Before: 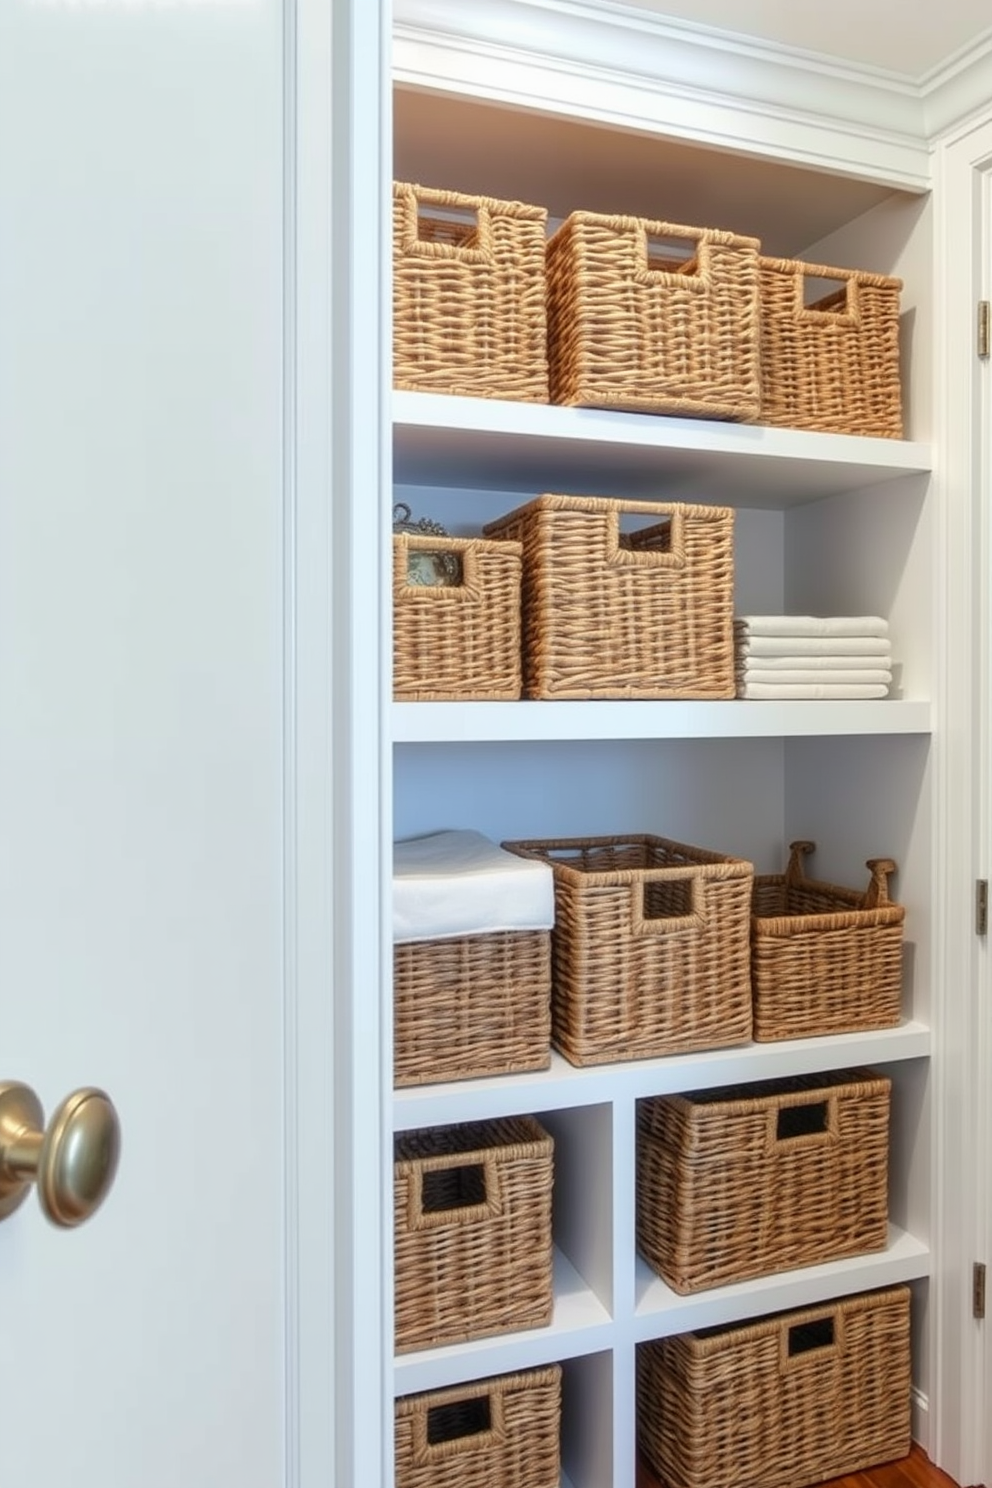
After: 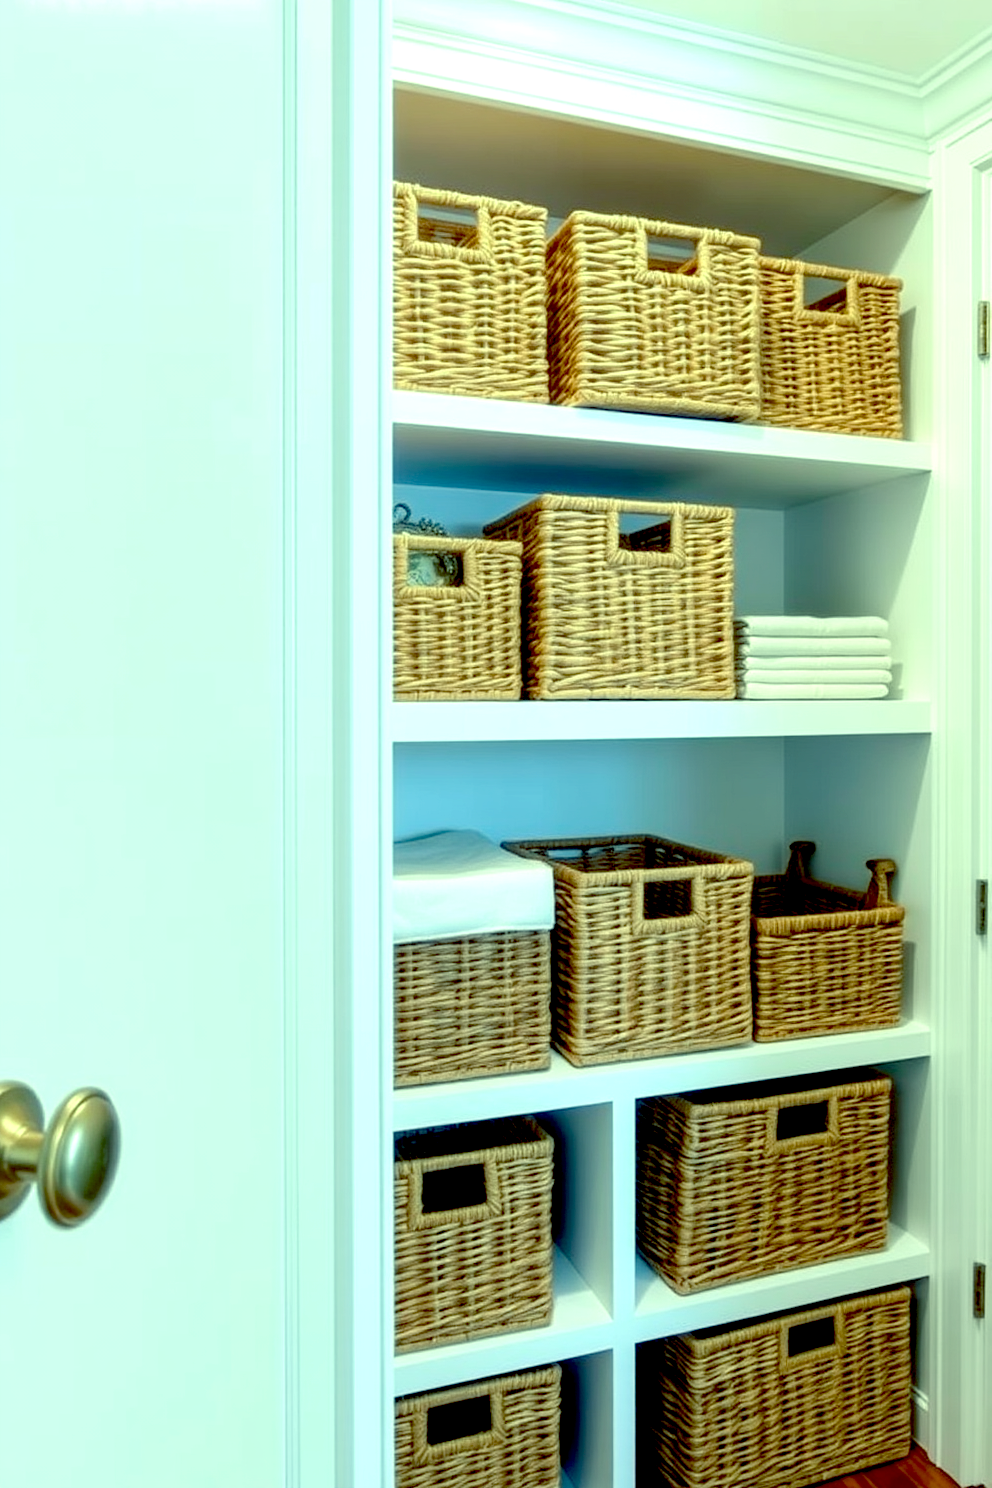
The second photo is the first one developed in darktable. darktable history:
exposure: black level correction 0.041, exposure 0.499 EV, compensate exposure bias true, compensate highlight preservation false
color correction: highlights a* -19.77, highlights b* 9.8, shadows a* -20.06, shadows b* -10.08
